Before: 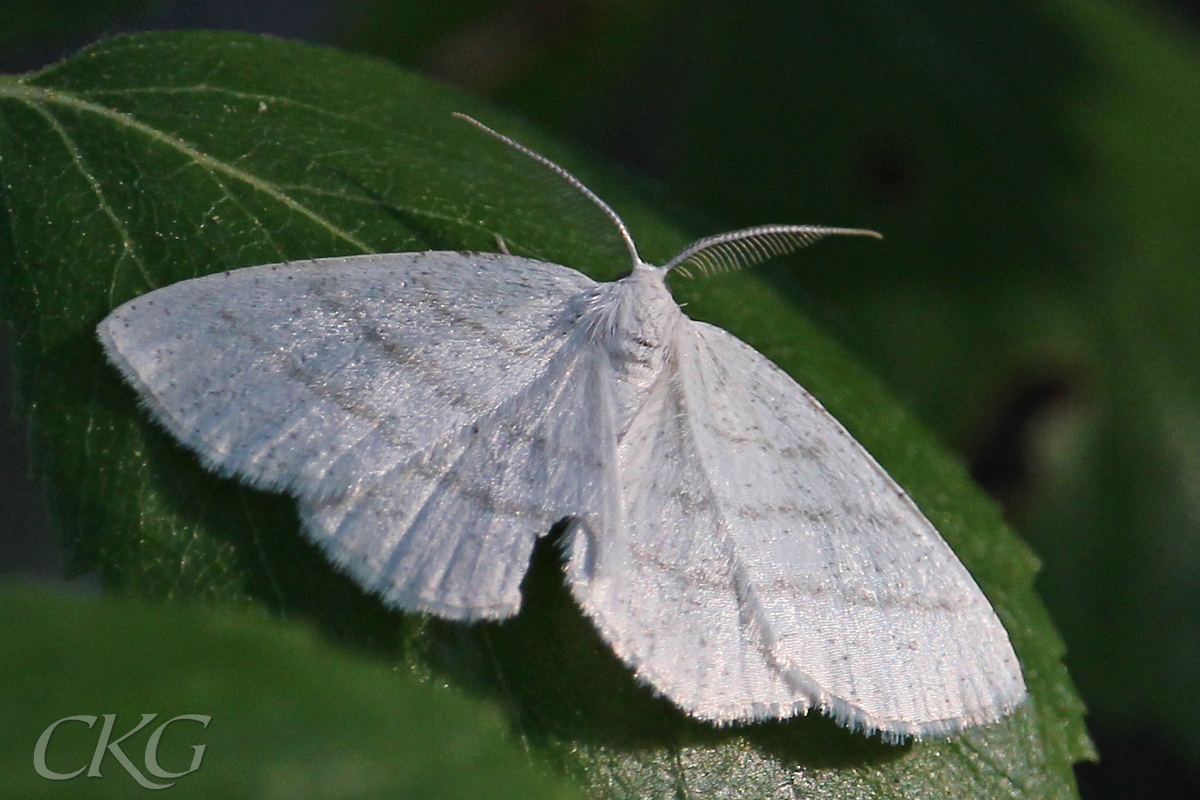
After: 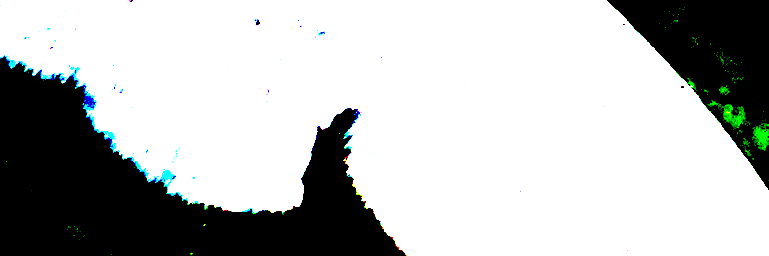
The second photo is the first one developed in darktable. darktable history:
local contrast: highlights 106%, shadows 101%, detail 119%, midtone range 0.2
crop: left 18.22%, top 51.053%, right 17.622%, bottom 16.849%
exposure: black level correction 0.098, exposure 3.005 EV, compensate highlight preservation false
